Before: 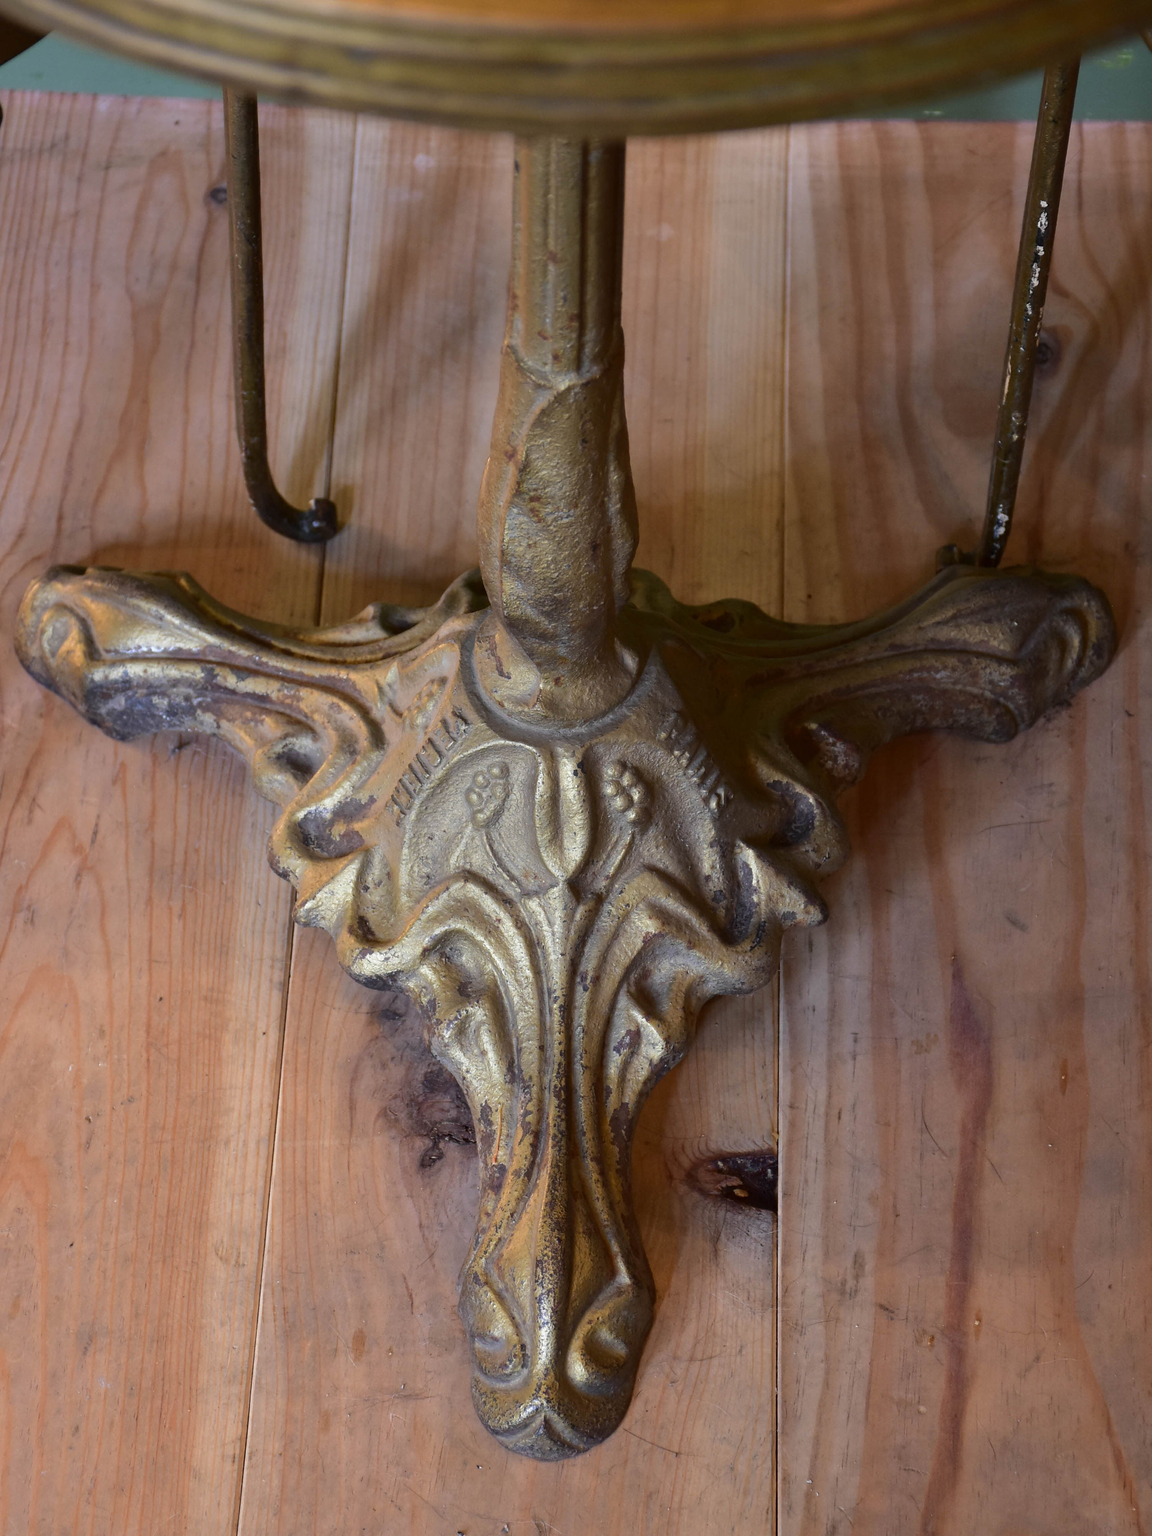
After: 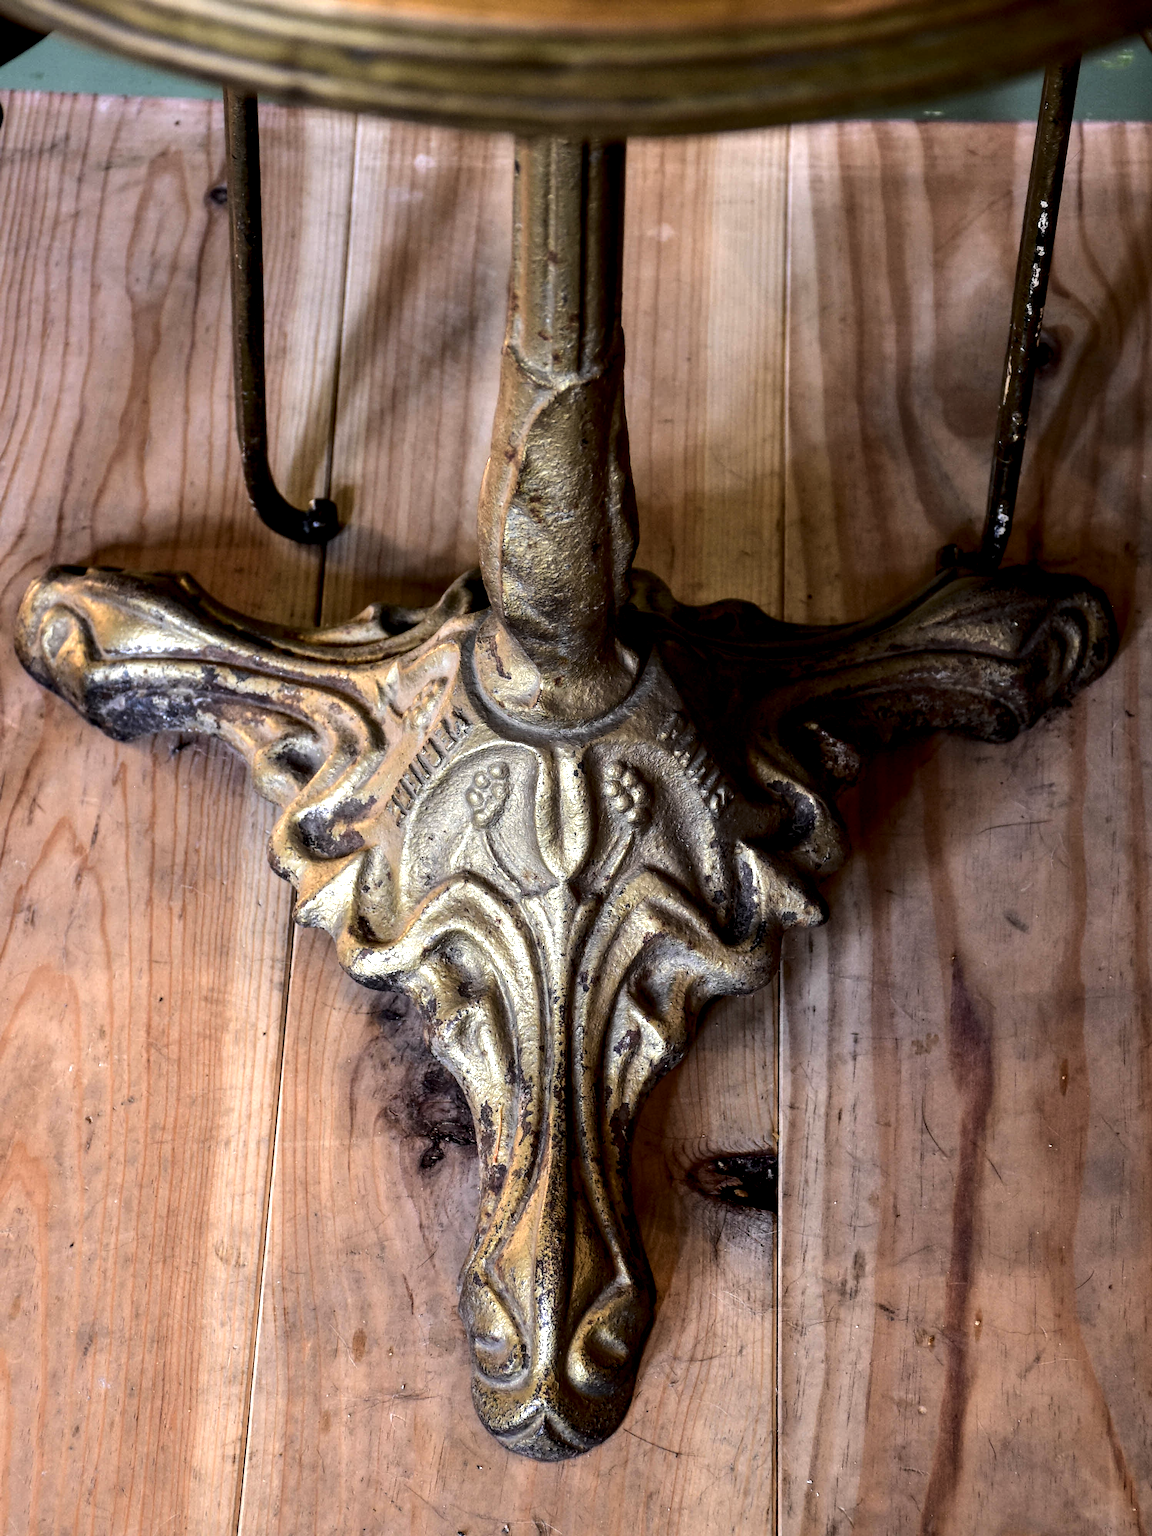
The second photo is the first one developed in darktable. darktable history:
tone equalizer: -8 EV -0.75 EV, -7 EV -0.7 EV, -6 EV -0.6 EV, -5 EV -0.4 EV, -3 EV 0.4 EV, -2 EV 0.6 EV, -1 EV 0.7 EV, +0 EV 0.75 EV, edges refinement/feathering 500, mask exposure compensation -1.57 EV, preserve details no
local contrast: highlights 60%, shadows 60%, detail 160%
